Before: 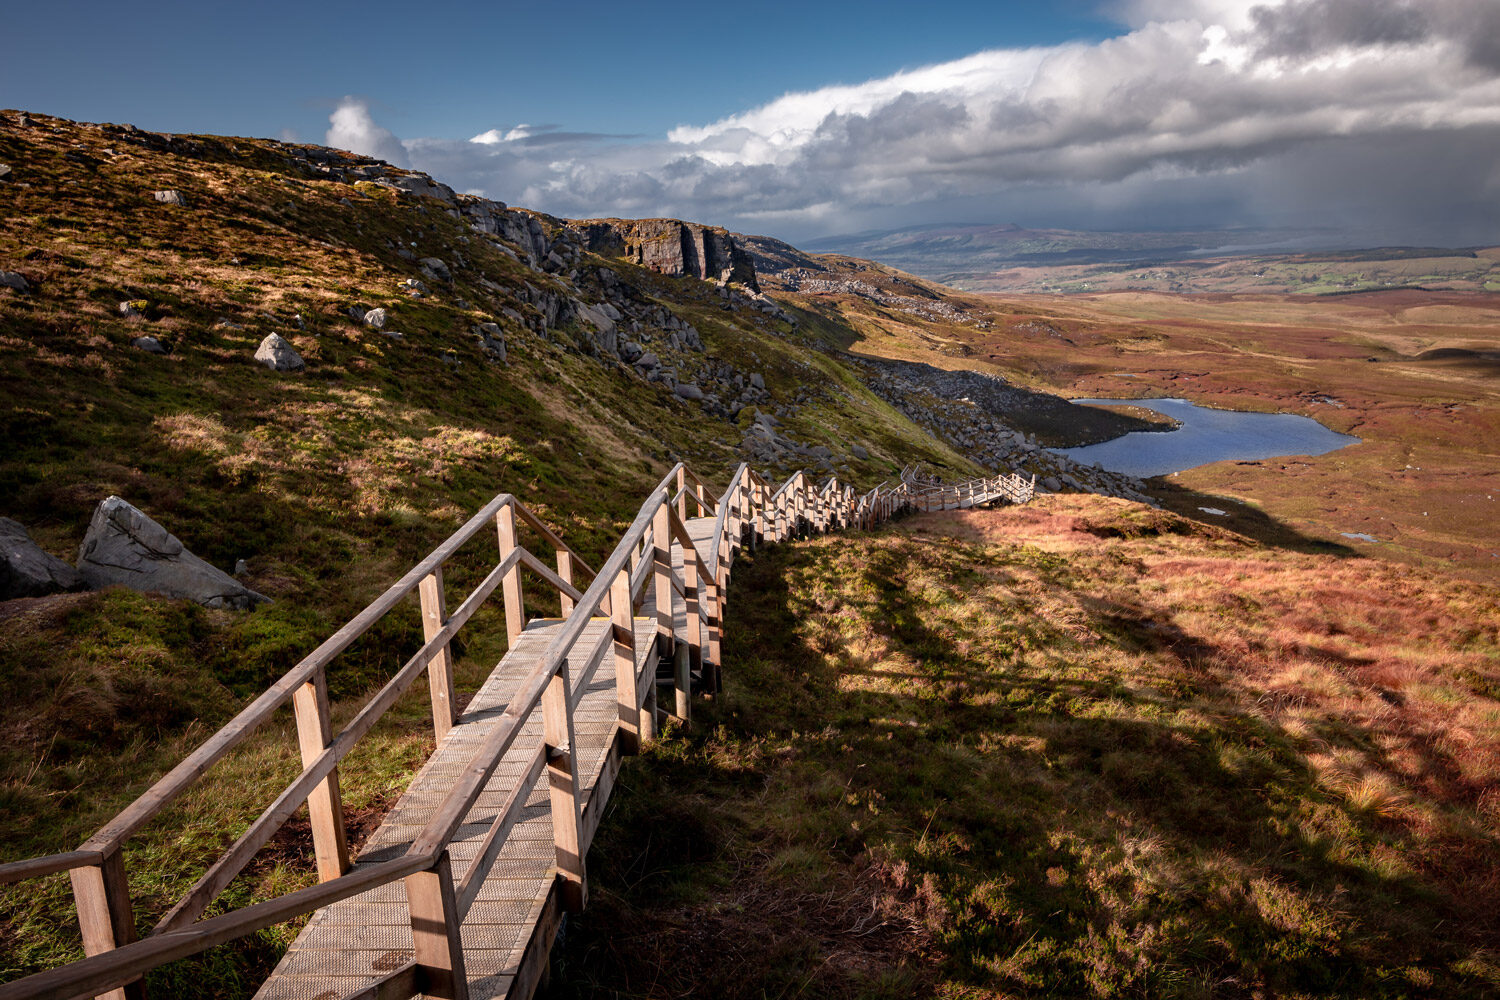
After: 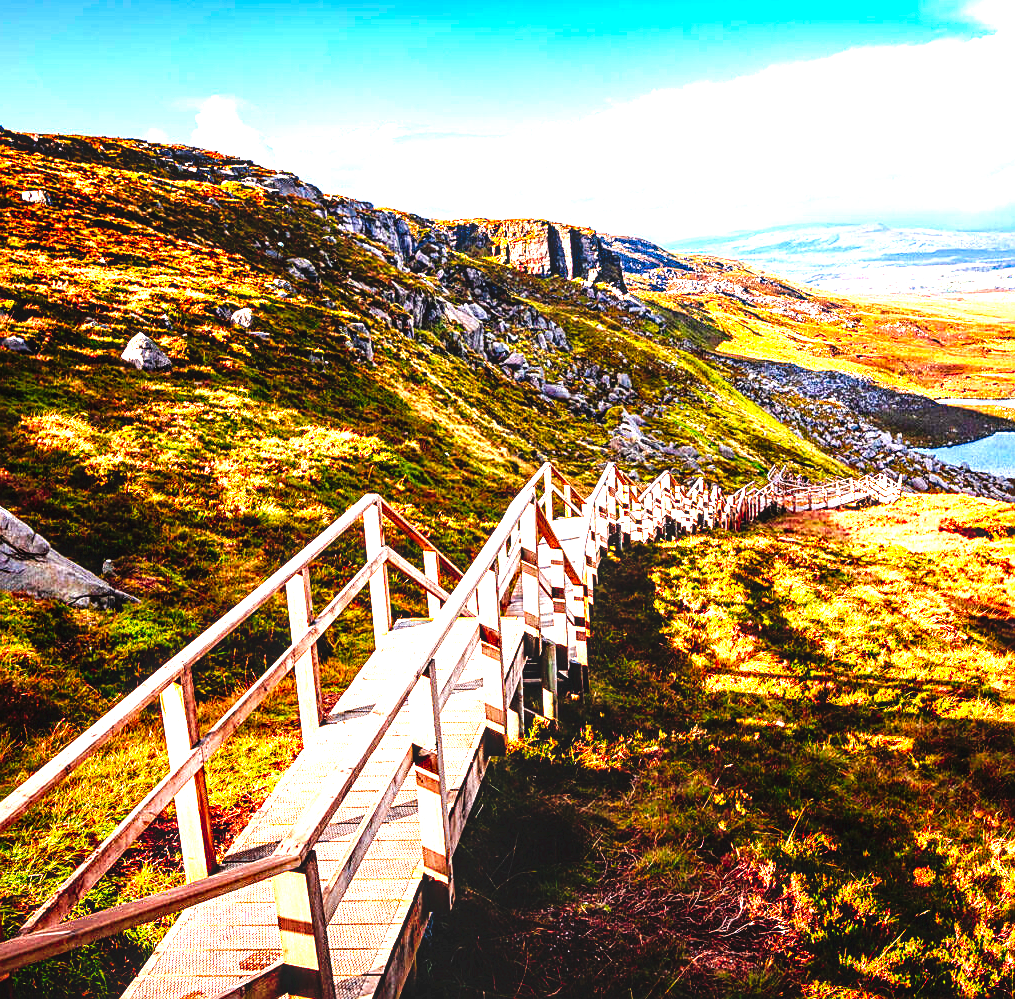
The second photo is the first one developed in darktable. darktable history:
crop and rotate: left 8.884%, right 23.439%
tone equalizer: mask exposure compensation -0.506 EV
levels: levels [0, 0.281, 0.562]
tone curve: curves: ch0 [(0, 0) (0.003, 0.009) (0.011, 0.009) (0.025, 0.01) (0.044, 0.02) (0.069, 0.032) (0.1, 0.048) (0.136, 0.092) (0.177, 0.153) (0.224, 0.217) (0.277, 0.306) (0.335, 0.402) (0.399, 0.488) (0.468, 0.574) (0.543, 0.648) (0.623, 0.716) (0.709, 0.783) (0.801, 0.851) (0.898, 0.92) (1, 1)], preserve colors none
local contrast: on, module defaults
exposure: compensate highlight preservation false
sharpen: on, module defaults
contrast brightness saturation: saturation 0.489
